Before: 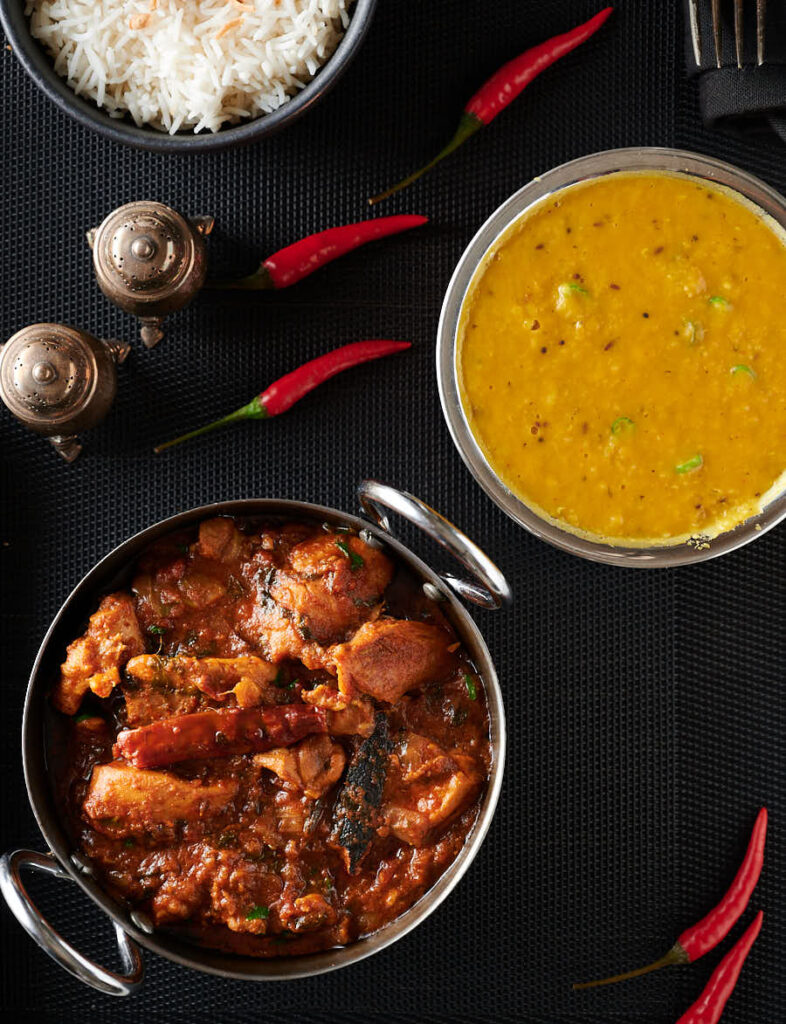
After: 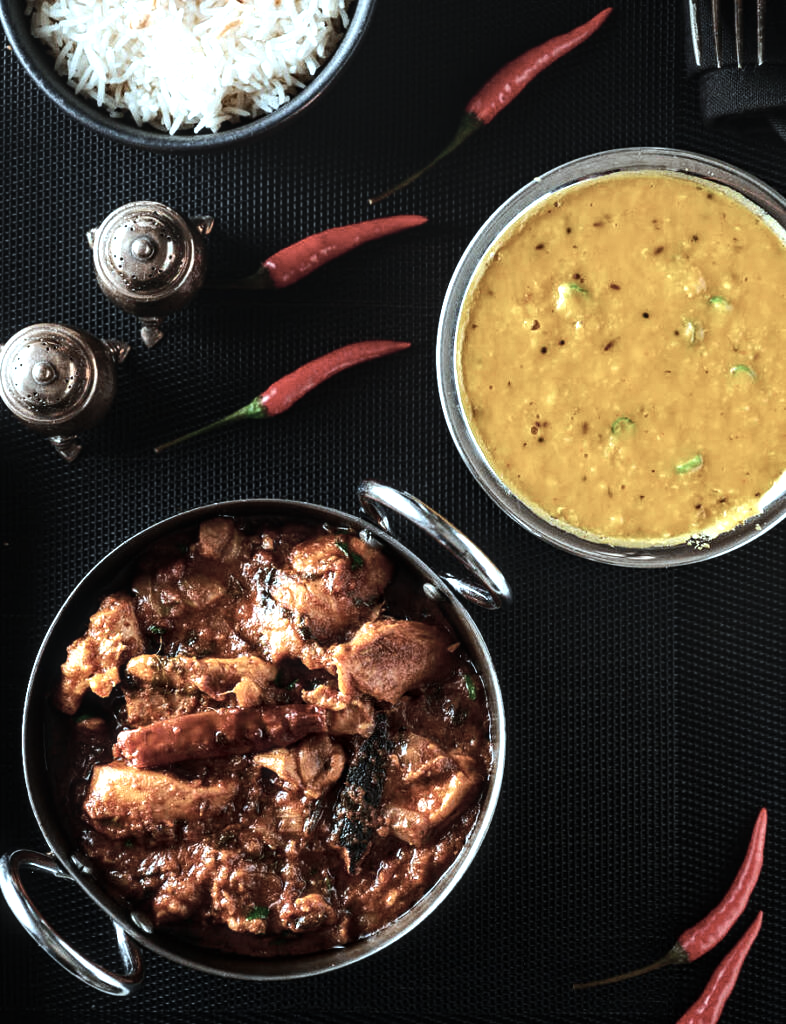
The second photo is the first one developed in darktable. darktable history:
color correction: highlights a* -12.29, highlights b* -17.46, saturation 0.699
tone equalizer: -8 EV -1.1 EV, -7 EV -1.02 EV, -6 EV -0.864 EV, -5 EV -0.539 EV, -3 EV 0.608 EV, -2 EV 0.861 EV, -1 EV 0.987 EV, +0 EV 1.06 EV, edges refinement/feathering 500, mask exposure compensation -1.57 EV, preserve details no
local contrast: on, module defaults
